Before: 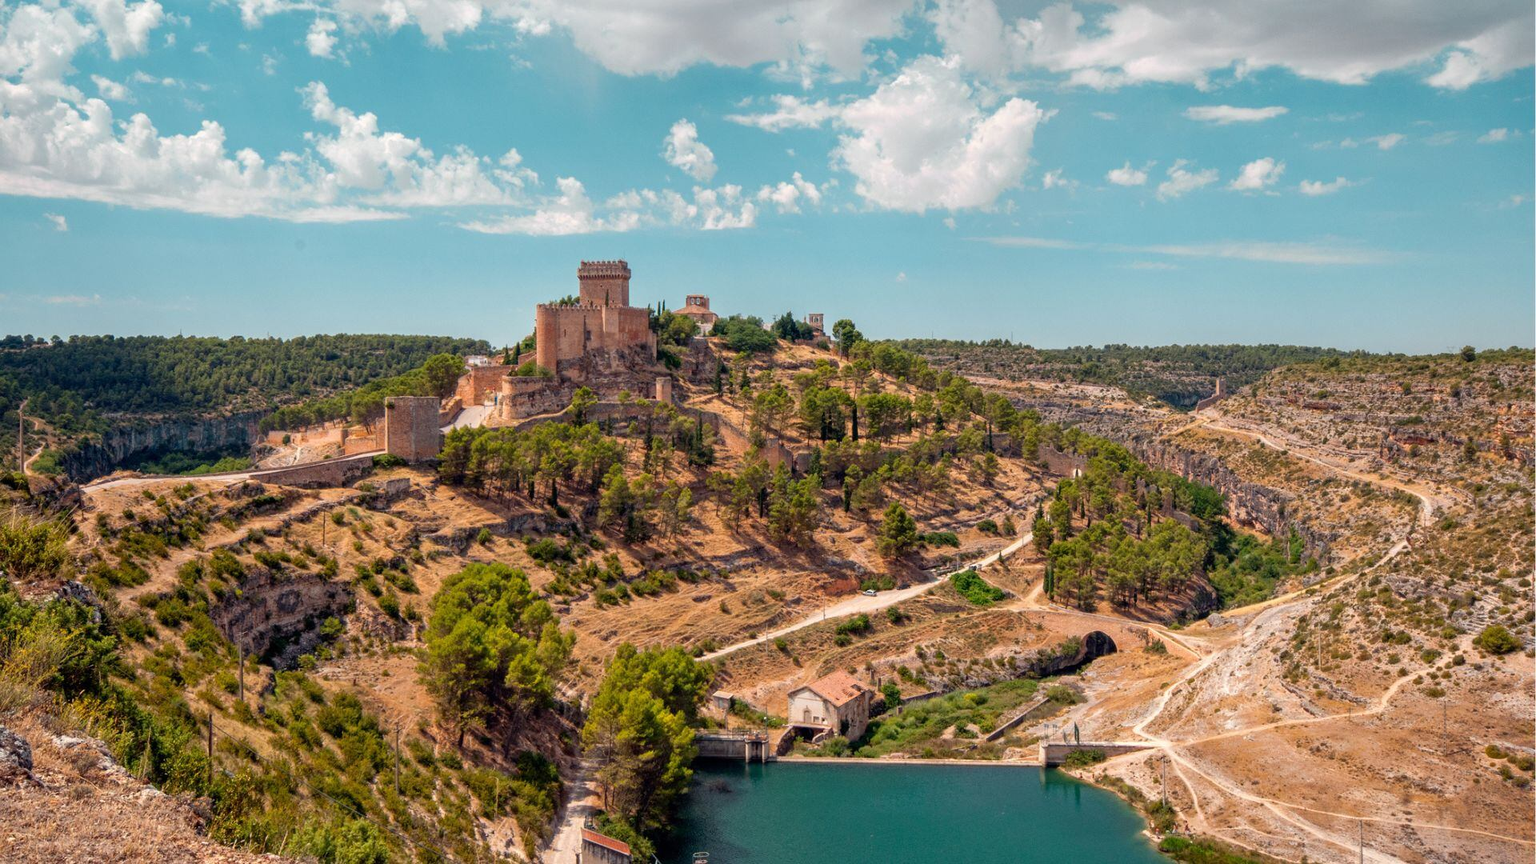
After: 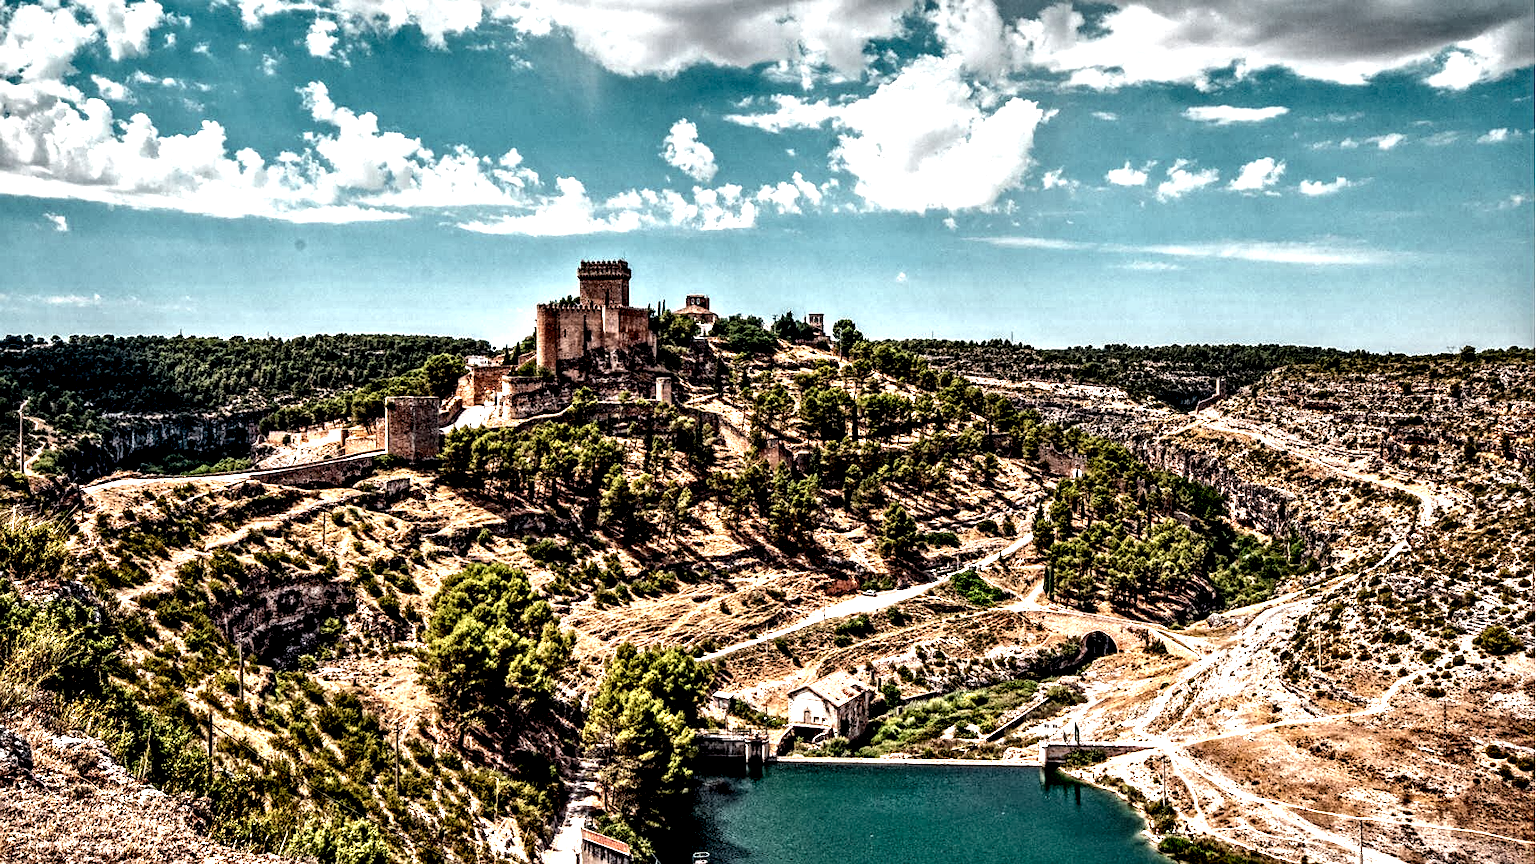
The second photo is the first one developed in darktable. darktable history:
local contrast: highlights 113%, shadows 42%, detail 293%
sharpen: on, module defaults
contrast equalizer: octaves 7, y [[0.511, 0.558, 0.631, 0.632, 0.559, 0.512], [0.5 ×6], [0.507, 0.559, 0.627, 0.644, 0.647, 0.647], [0 ×6], [0 ×6]]
